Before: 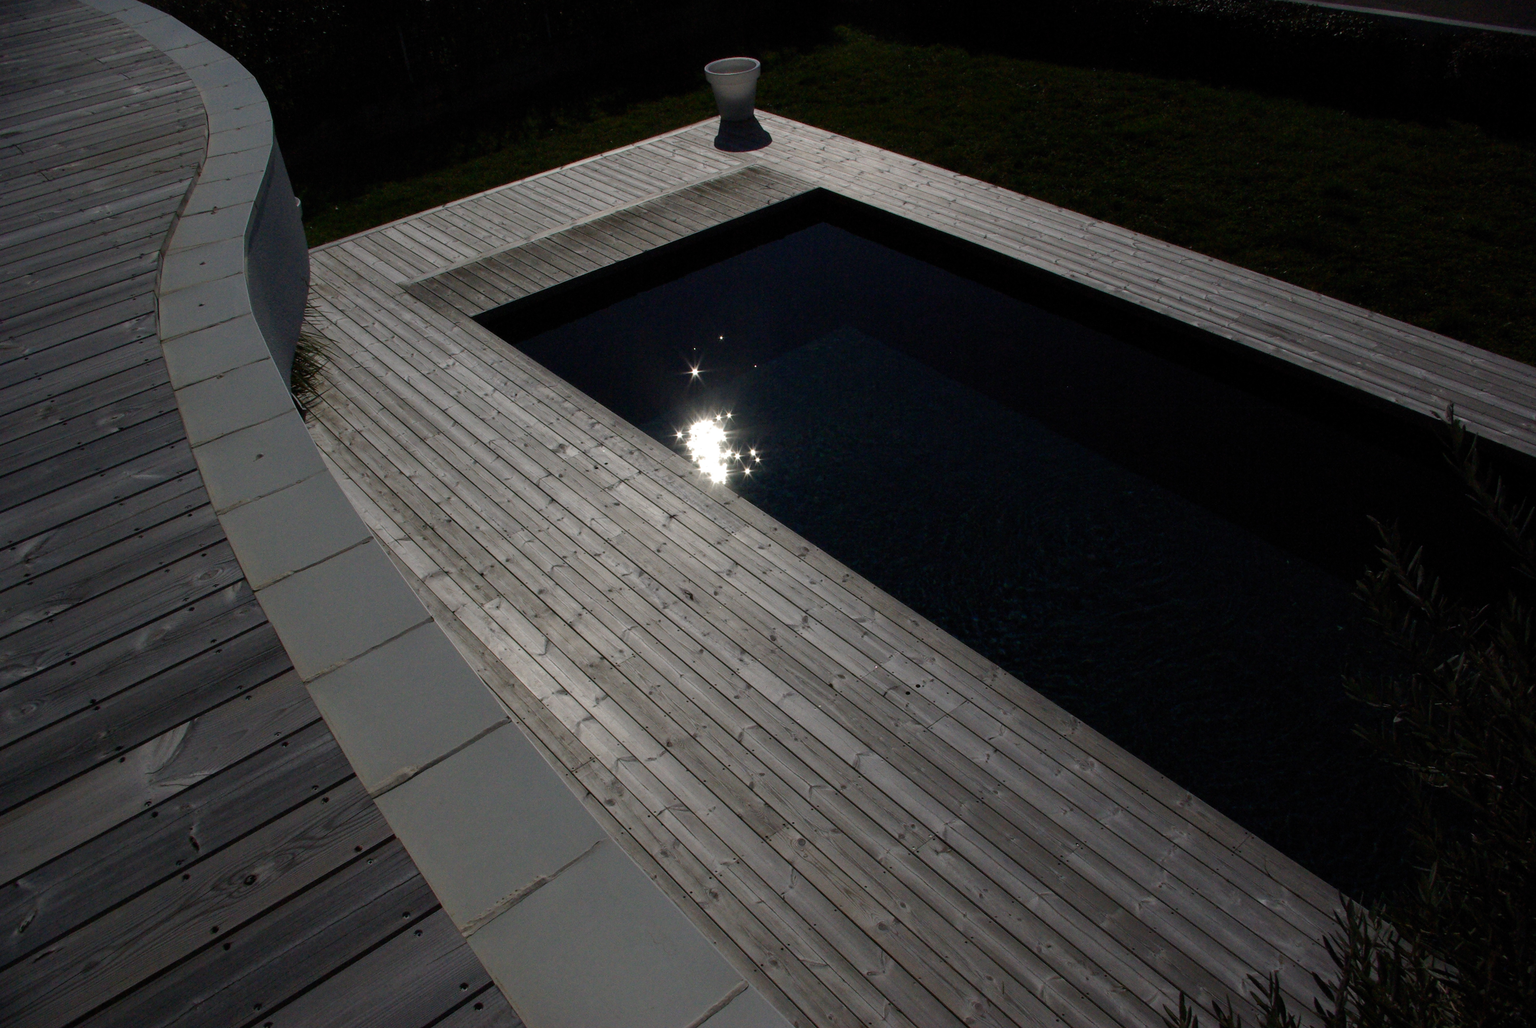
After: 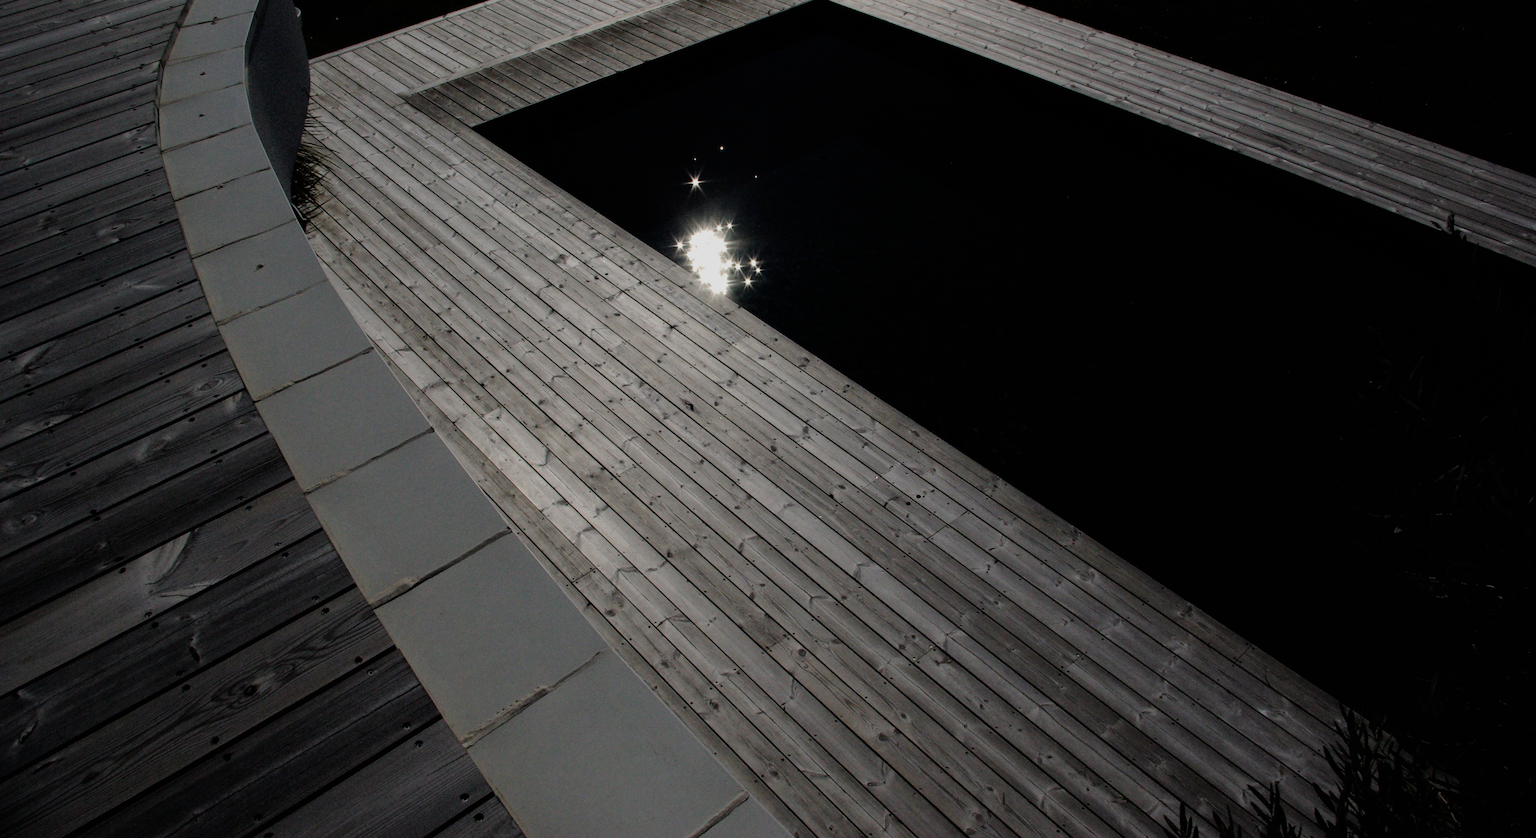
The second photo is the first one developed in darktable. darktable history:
filmic rgb: black relative exposure -7.75 EV, white relative exposure 4.4 EV, threshold 3 EV, hardness 3.76, latitude 50%, contrast 1.1, color science v5 (2021), contrast in shadows safe, contrast in highlights safe, enable highlight reconstruction true
crop and rotate: top 18.507%
